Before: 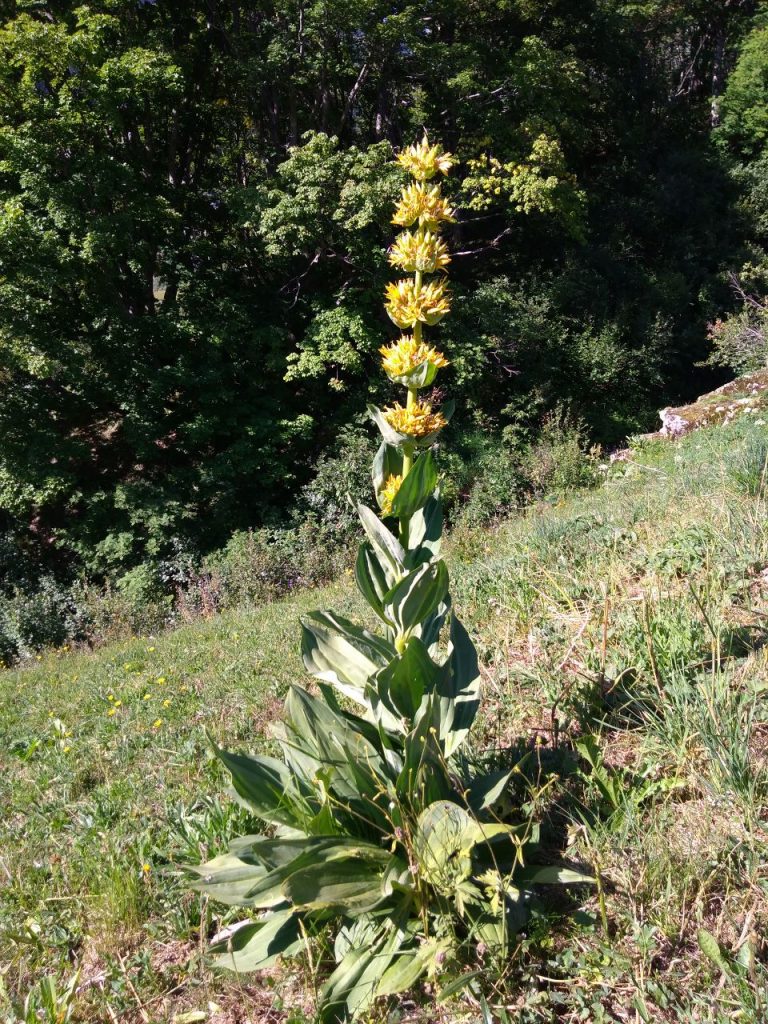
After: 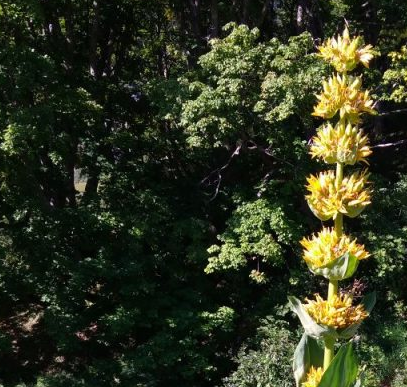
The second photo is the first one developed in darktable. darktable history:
crop: left 10.292%, top 10.617%, right 36.599%, bottom 51.569%
